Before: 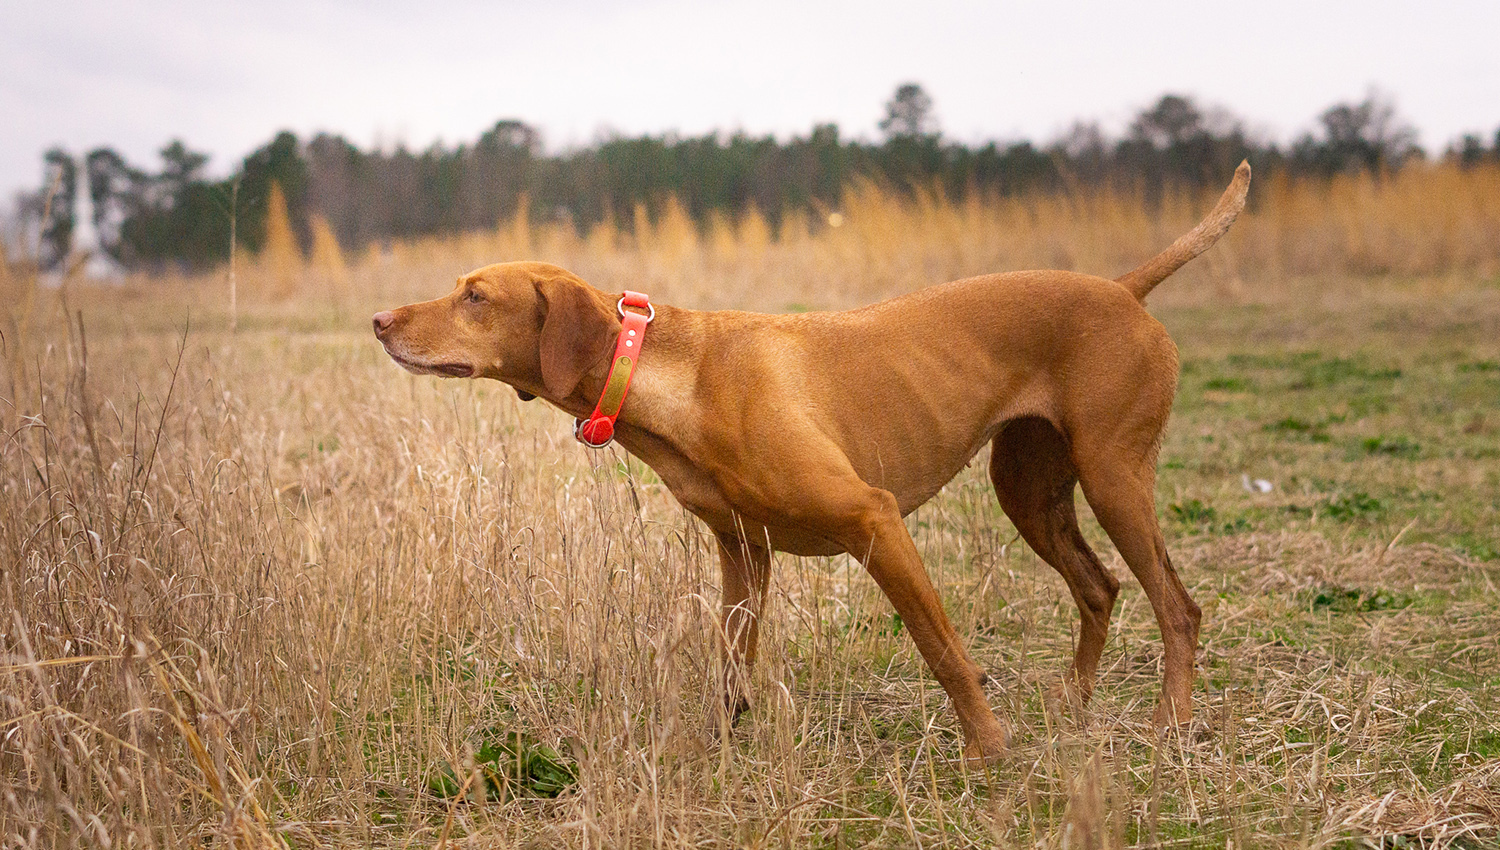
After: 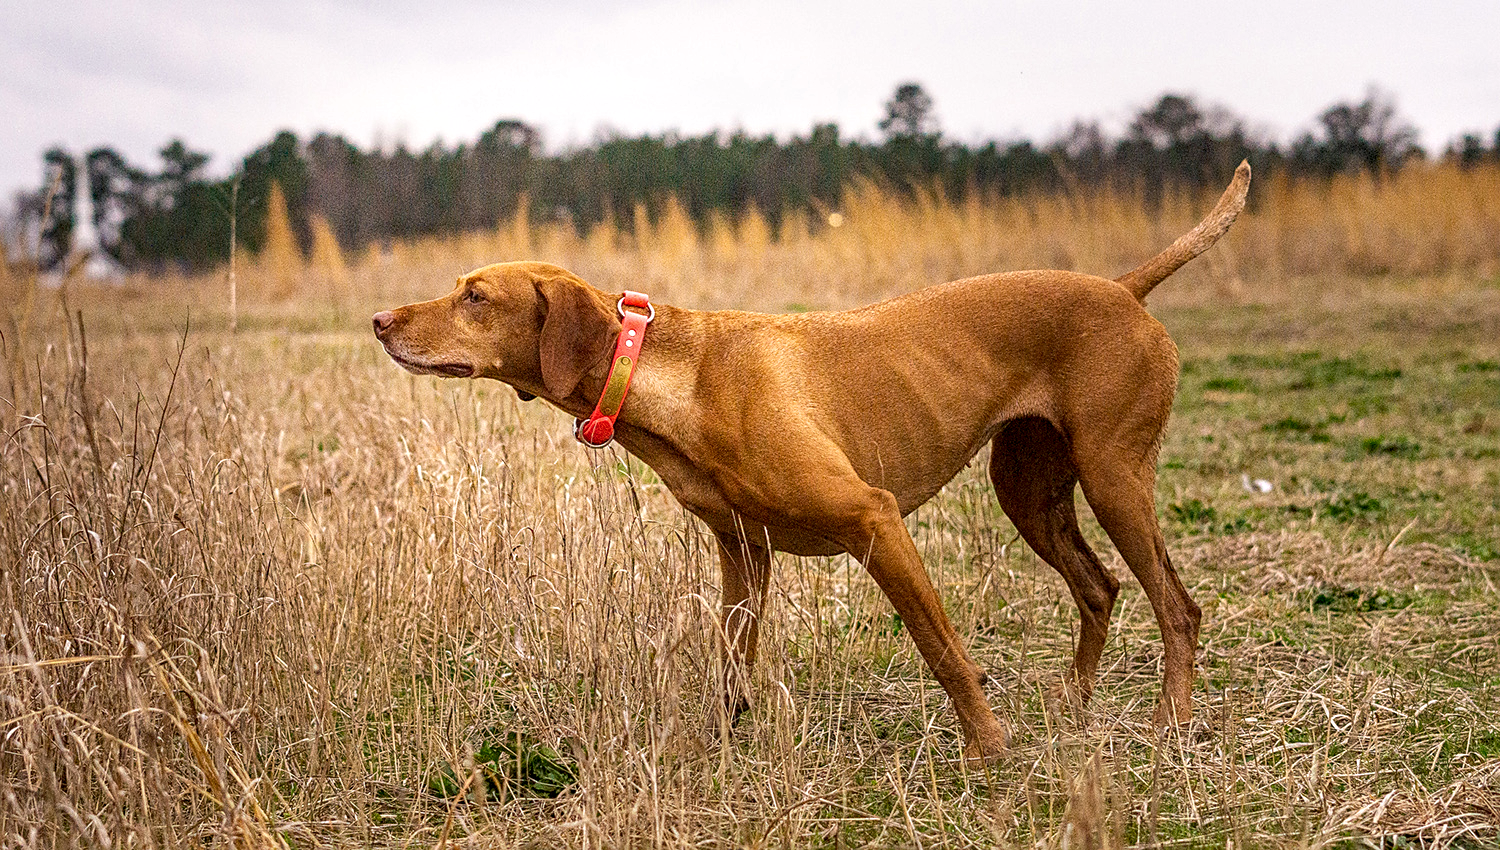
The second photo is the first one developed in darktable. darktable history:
color balance rgb: shadows lift › chroma 1.012%, shadows lift › hue 215.88°, perceptual saturation grading › global saturation 0.506%
local contrast: highlights 28%, detail 150%
sharpen: on, module defaults
haze removal: strength 0.297, distance 0.246, compatibility mode true, adaptive false
